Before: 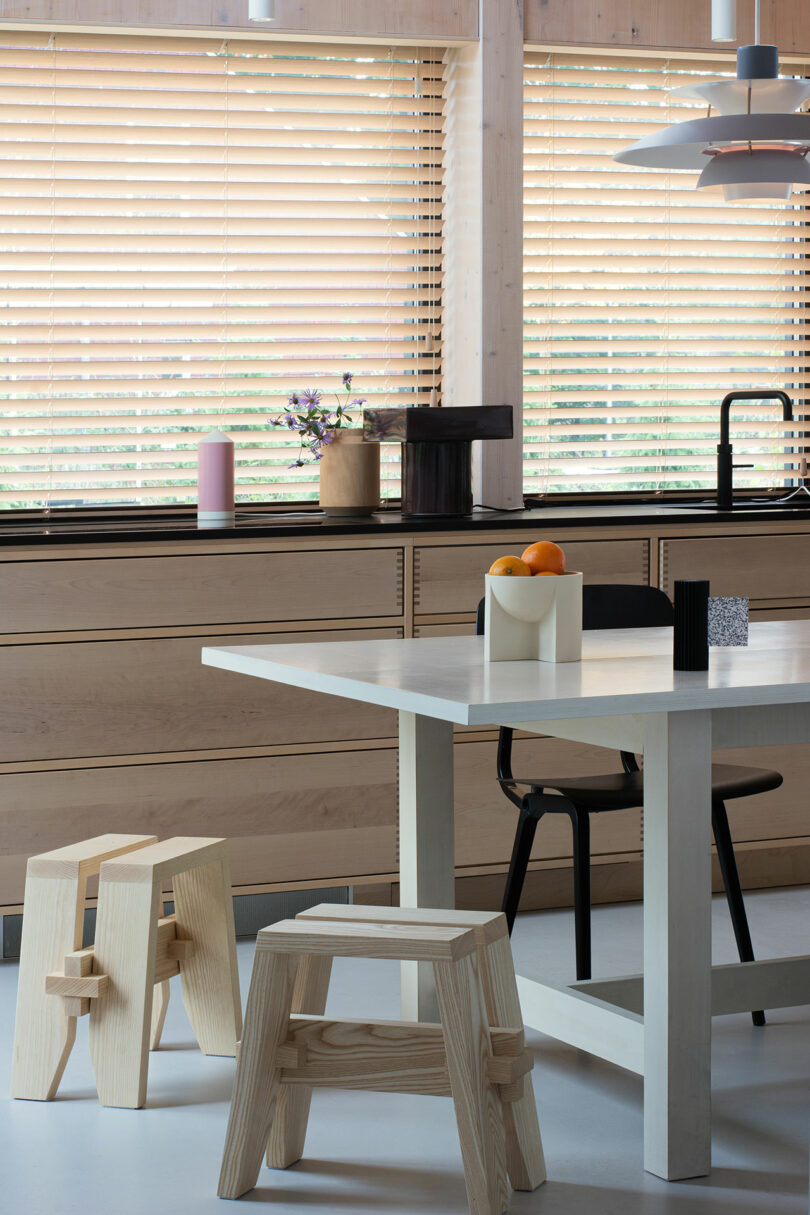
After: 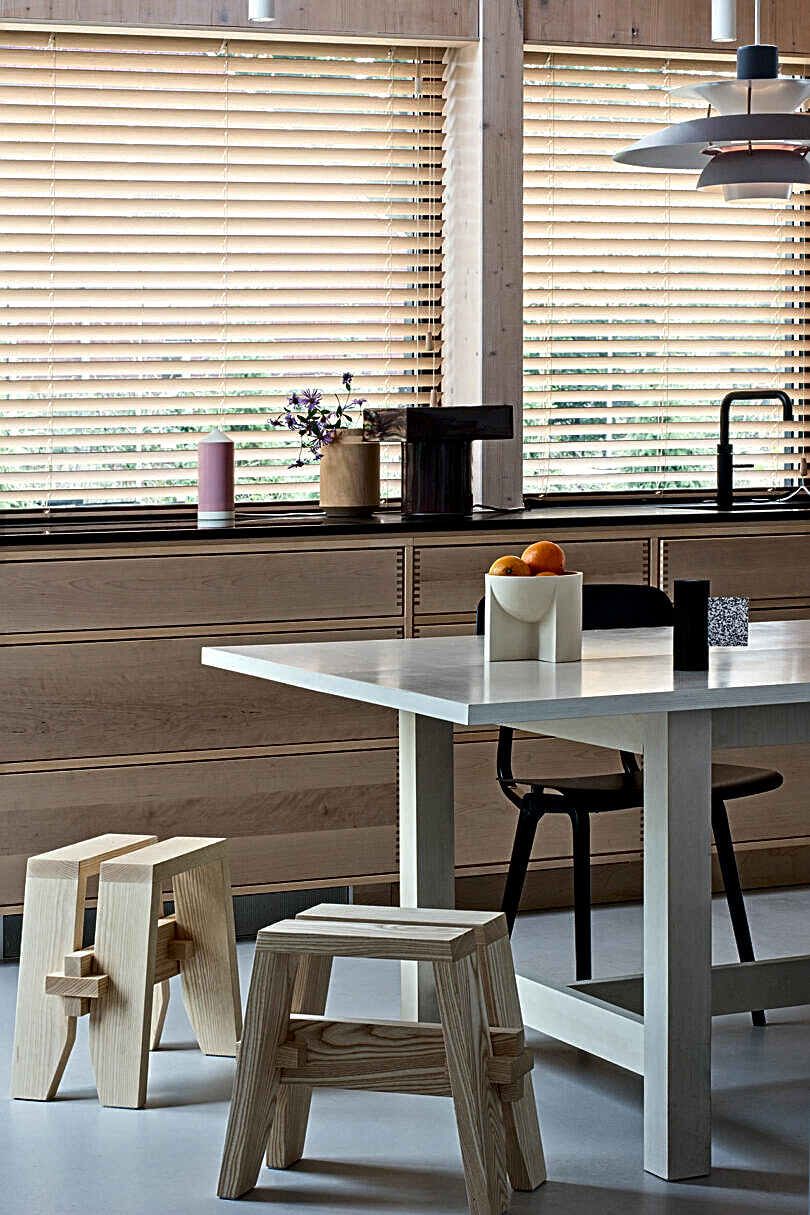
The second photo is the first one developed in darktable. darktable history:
contrast brightness saturation: contrast 0.07, brightness -0.13, saturation 0.06
color correction: highlights a* 0.003, highlights b* -0.283
contrast equalizer: octaves 7, y [[0.5, 0.542, 0.583, 0.625, 0.667, 0.708], [0.5 ×6], [0.5 ×6], [0 ×6], [0 ×6]]
sharpen: on, module defaults
